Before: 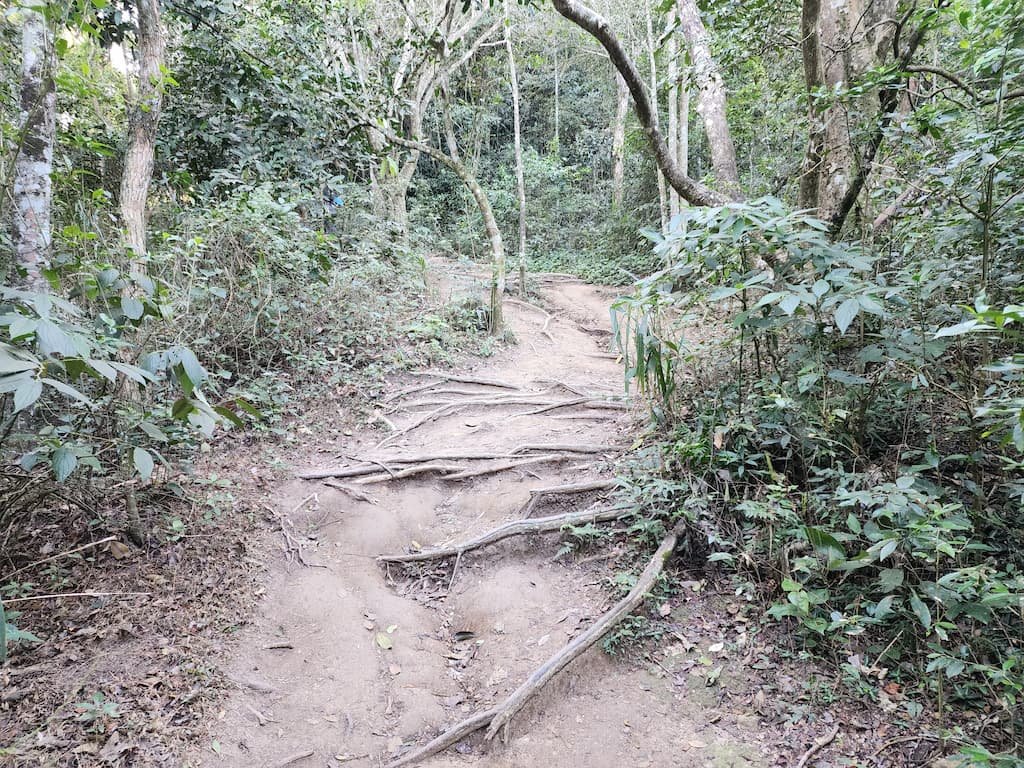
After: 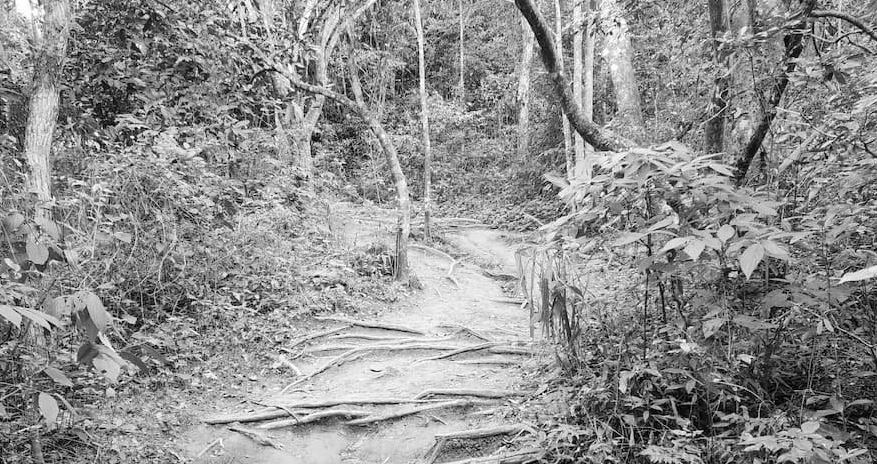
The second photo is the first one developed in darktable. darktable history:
monochrome: a 0, b 0, size 0.5, highlights 0.57
crop and rotate: left 9.345%, top 7.22%, right 4.982%, bottom 32.331%
